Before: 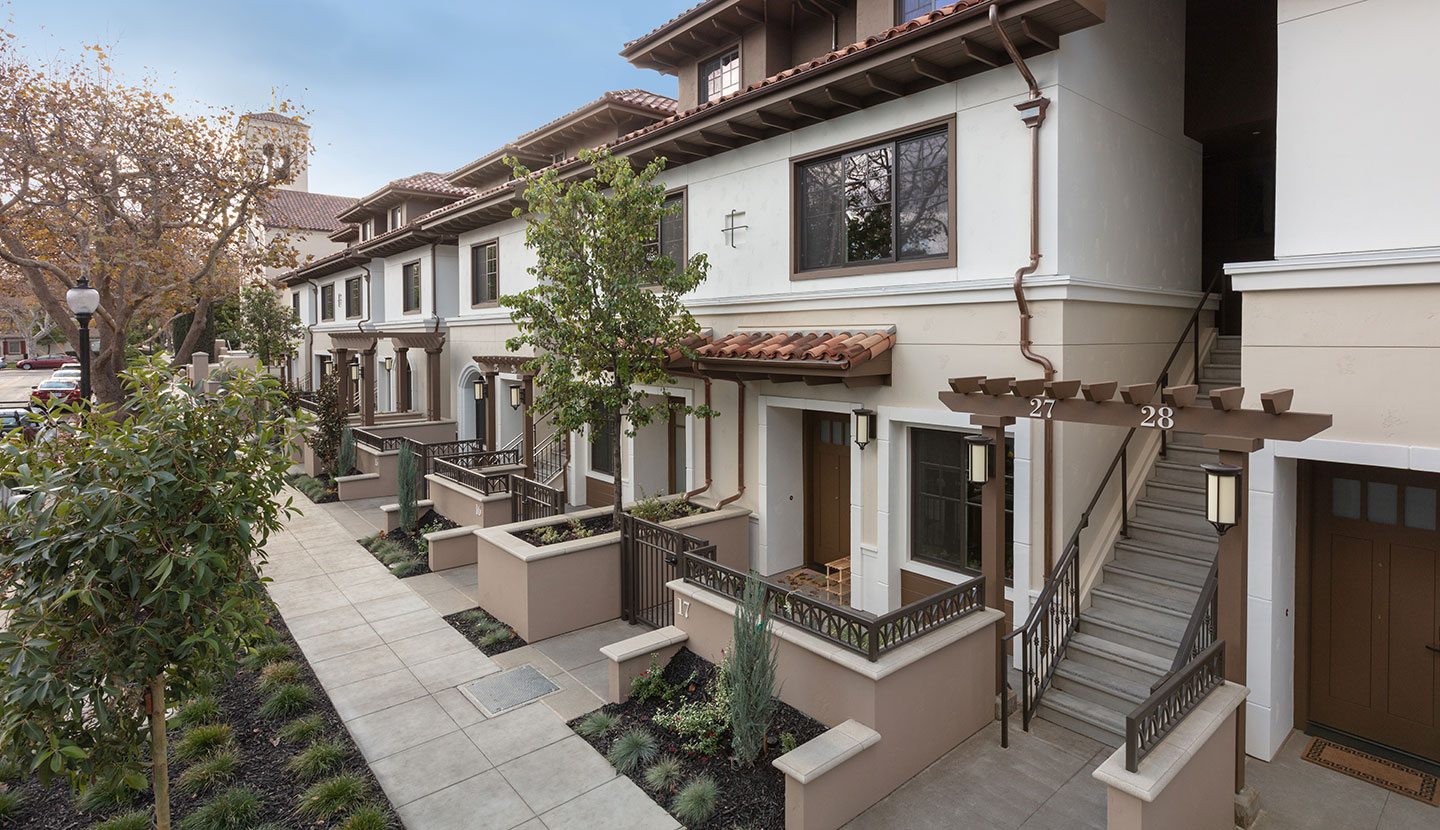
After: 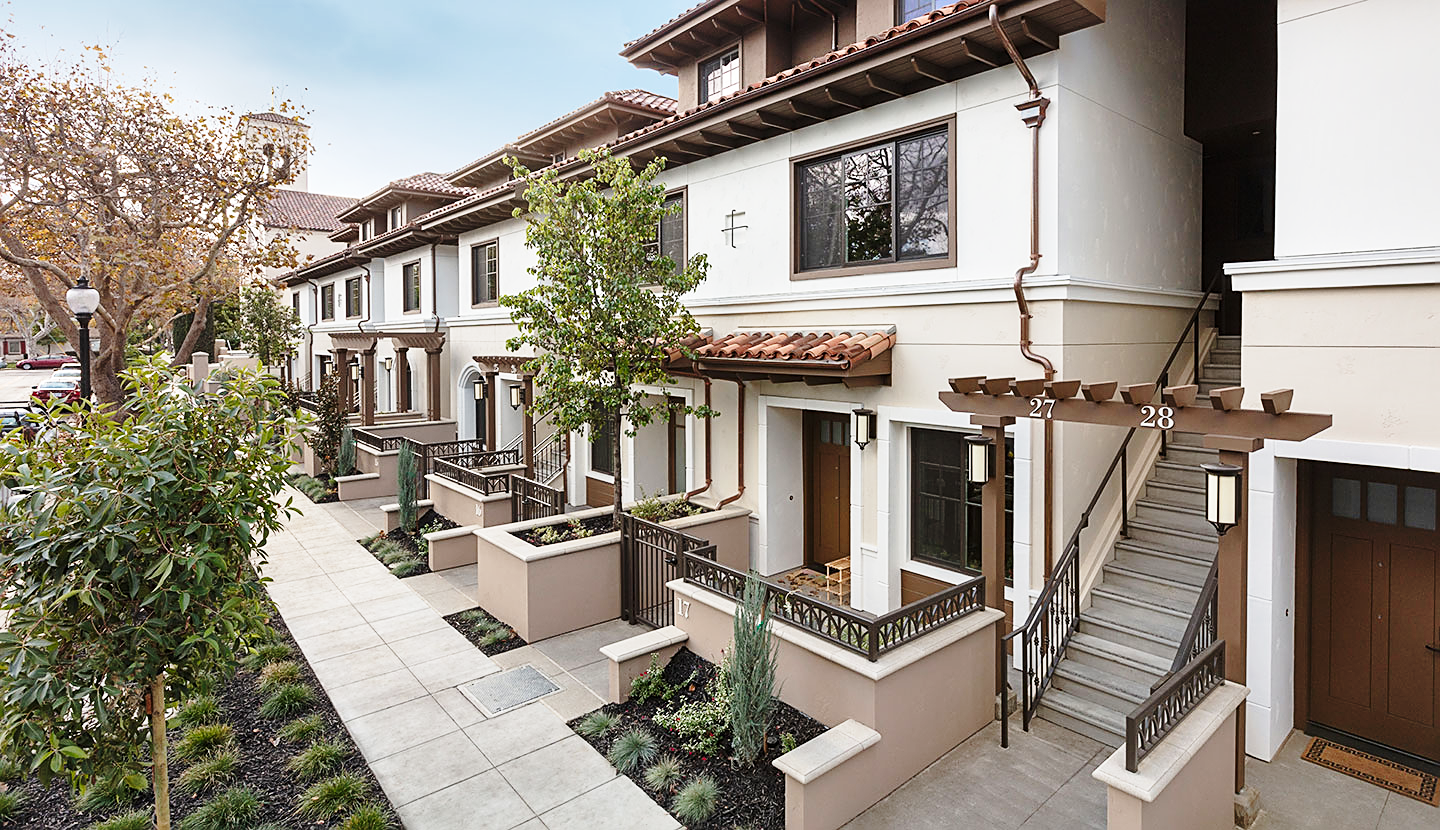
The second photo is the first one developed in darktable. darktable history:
sharpen: on, module defaults
base curve: curves: ch0 [(0, 0) (0.028, 0.03) (0.121, 0.232) (0.46, 0.748) (0.859, 0.968) (1, 1)], preserve colors none
shadows and highlights: low approximation 0.01, soften with gaussian
